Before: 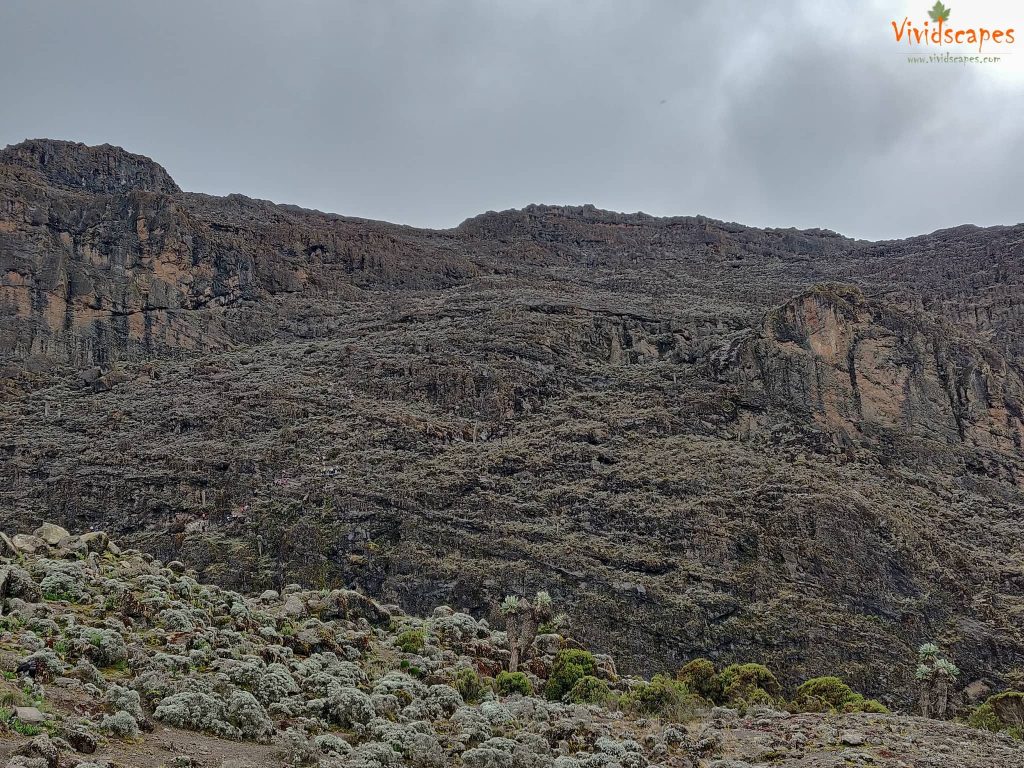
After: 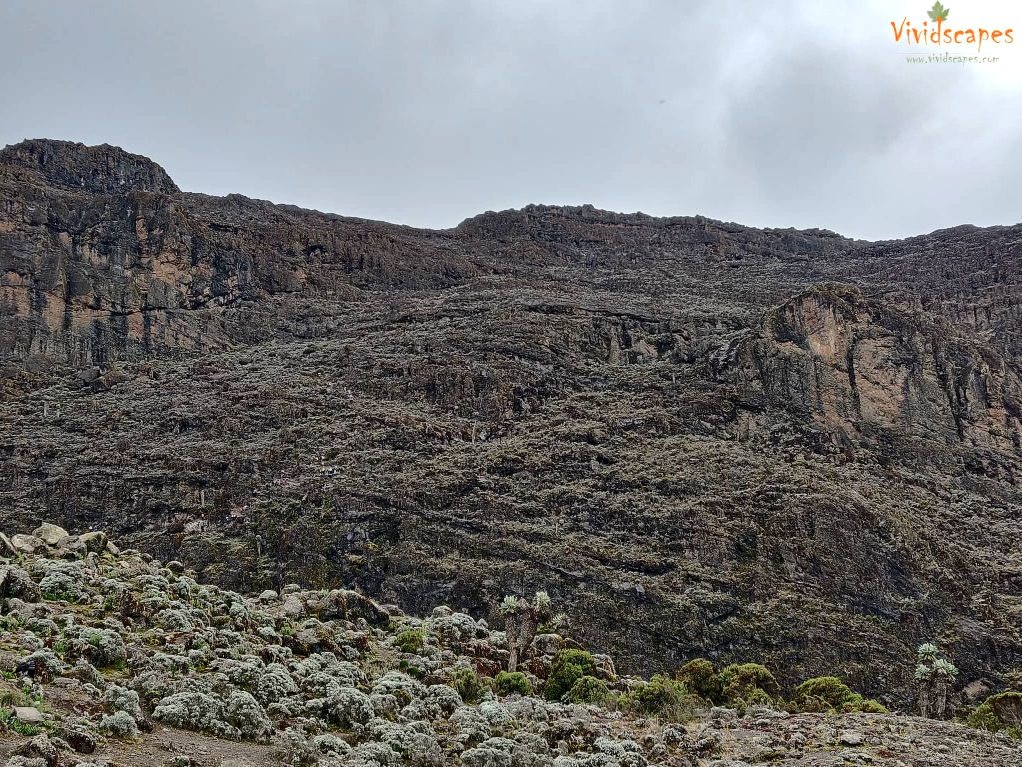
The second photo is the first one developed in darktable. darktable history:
crop and rotate: left 0.143%, bottom 0.002%
exposure: exposure 0.207 EV, compensate exposure bias true, compensate highlight preservation false
contrast brightness saturation: contrast 0.218
